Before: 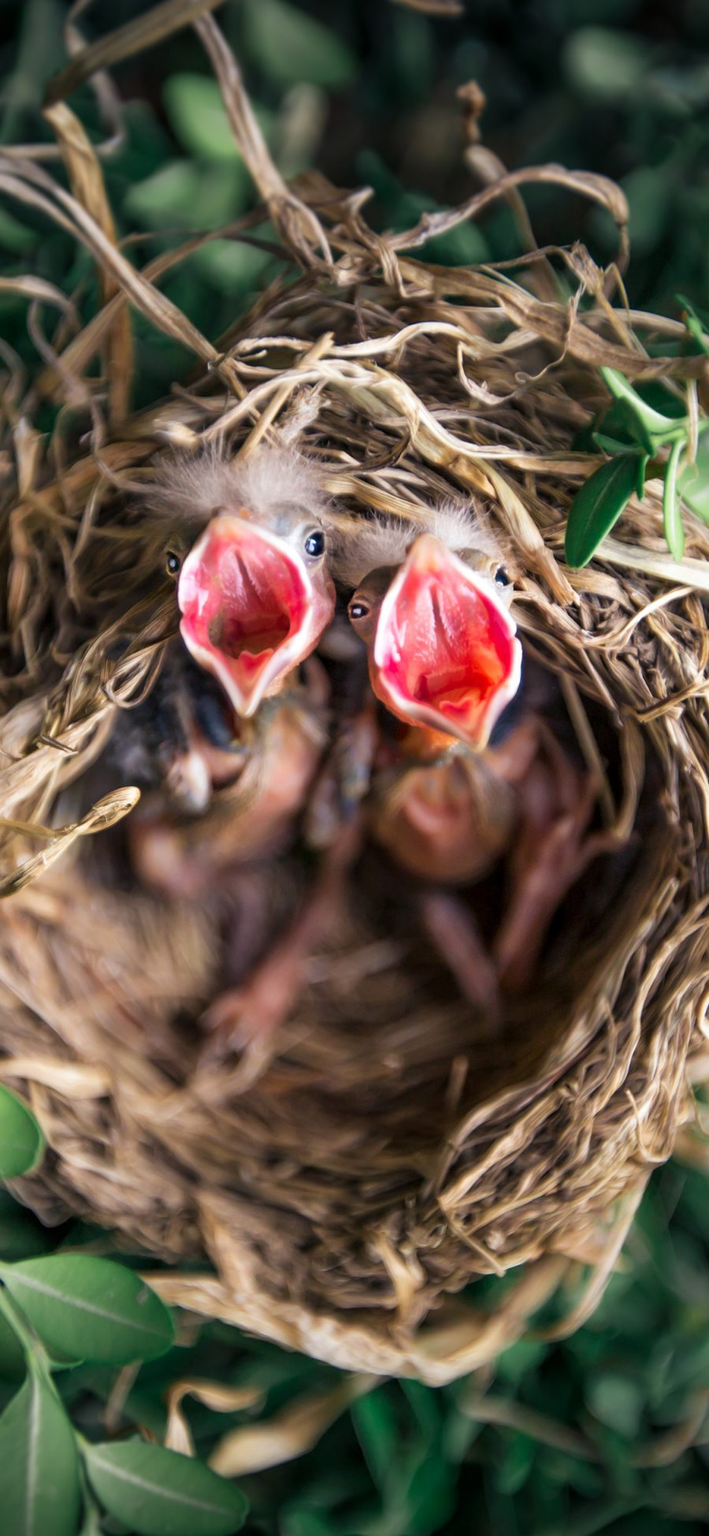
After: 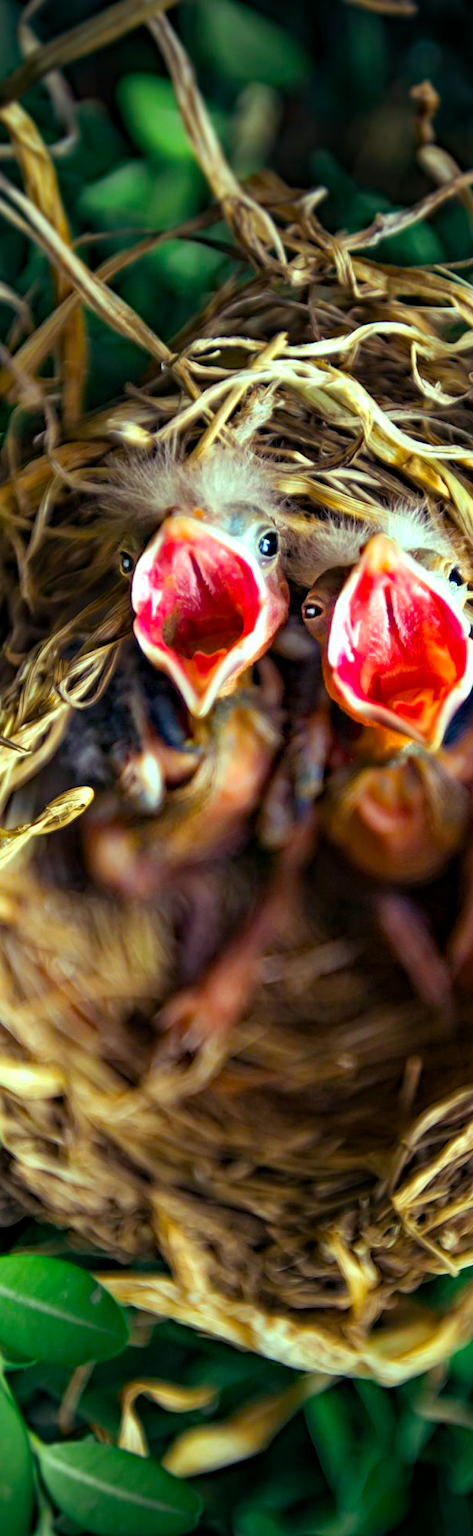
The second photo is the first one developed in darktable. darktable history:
haze removal: strength 0.408, distance 0.22, compatibility mode true, adaptive false
crop and rotate: left 6.658%, right 26.51%
color balance rgb: highlights gain › luminance 15.082%, highlights gain › chroma 6.913%, highlights gain › hue 123.89°, perceptual saturation grading › global saturation 30.057%, contrast 5.144%
